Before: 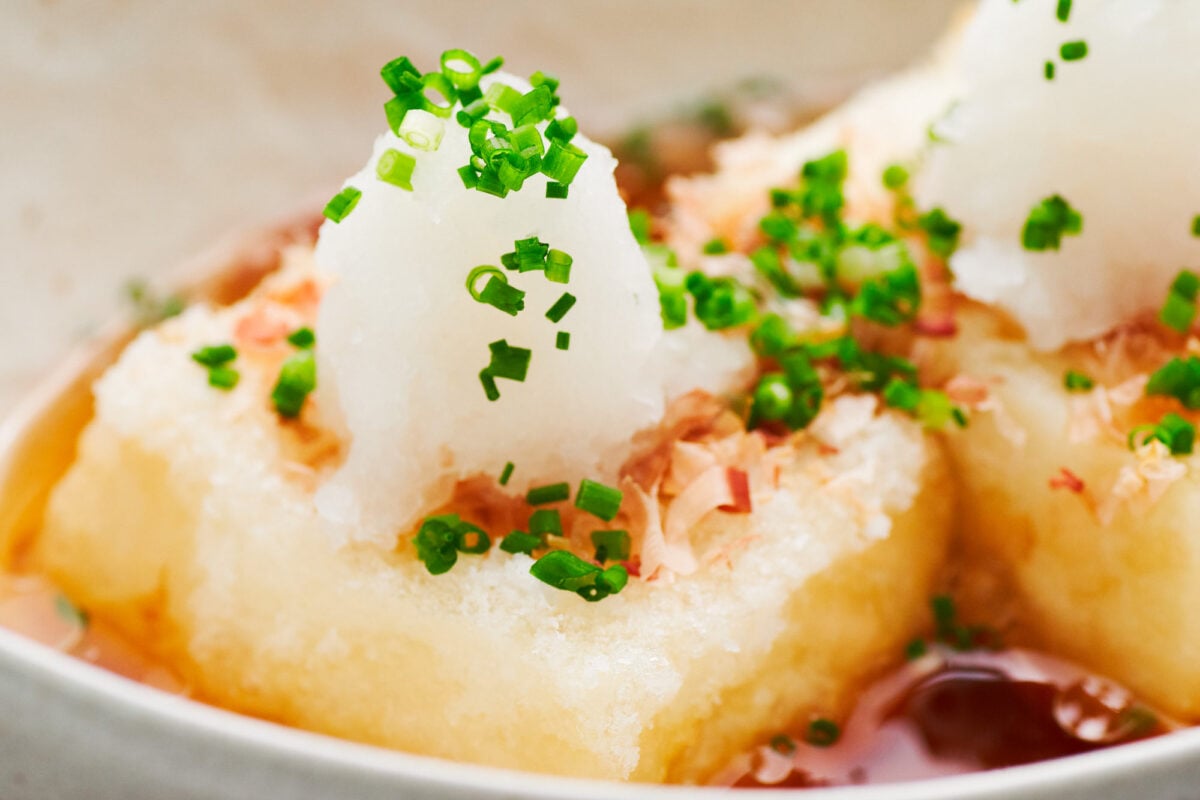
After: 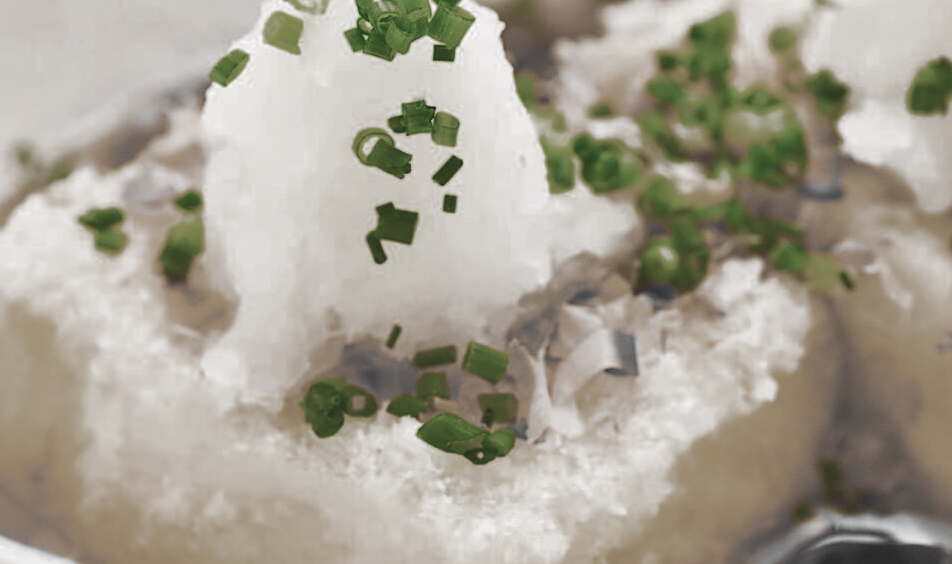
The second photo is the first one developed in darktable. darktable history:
crop: left 9.479%, top 17.148%, right 11.159%, bottom 12.321%
color balance rgb: power › hue 330.13°, highlights gain › chroma 1.109%, highlights gain › hue 60.01°, perceptual saturation grading › global saturation 35.118%, perceptual saturation grading › highlights -29.92%, perceptual saturation grading › shadows 35.382%, global vibrance 39.278%
tone equalizer: -7 EV 0.141 EV, -6 EV 0.575 EV, -5 EV 1.19 EV, -4 EV 1.29 EV, -3 EV 1.13 EV, -2 EV 0.6 EV, -1 EV 0.167 EV
contrast brightness saturation: contrast 0.196, brightness 0.157, saturation 0.226
sharpen: on, module defaults
color zones: curves: ch0 [(0, 0.487) (0.241, 0.395) (0.434, 0.373) (0.658, 0.412) (0.838, 0.487)]; ch1 [(0, 0) (0.053, 0.053) (0.211, 0.202) (0.579, 0.259) (0.781, 0.241)], mix 42.15%
